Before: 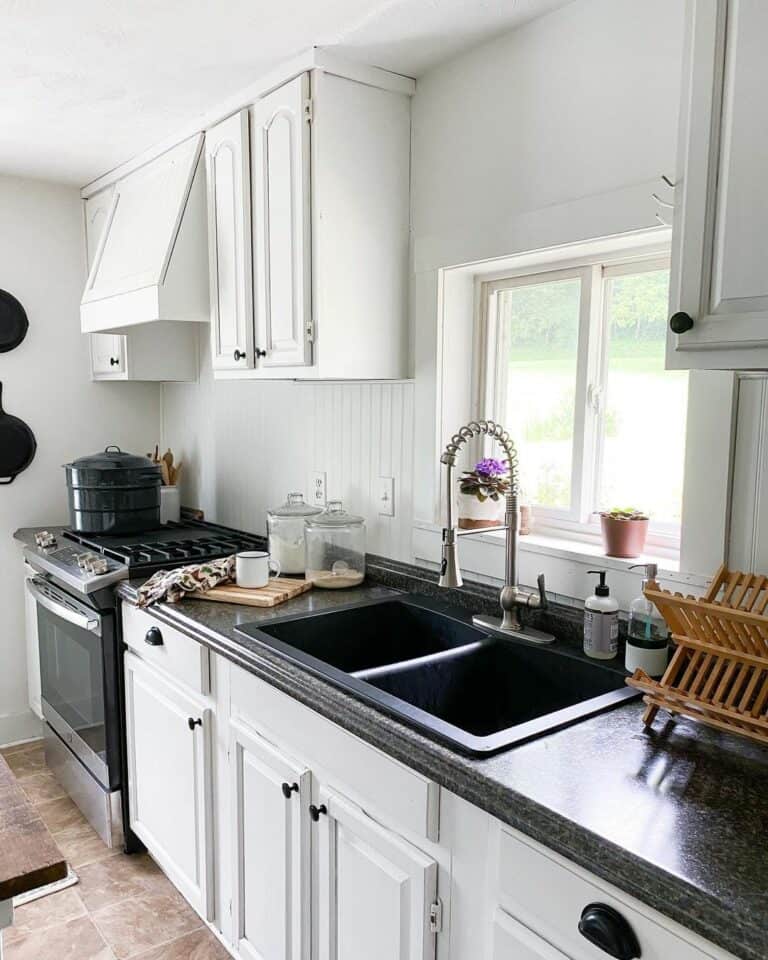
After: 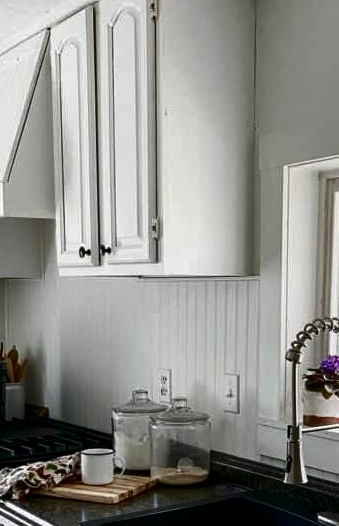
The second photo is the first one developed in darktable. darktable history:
contrast brightness saturation: brightness -0.524
crop: left 20.239%, top 10.749%, right 35.329%, bottom 34.369%
